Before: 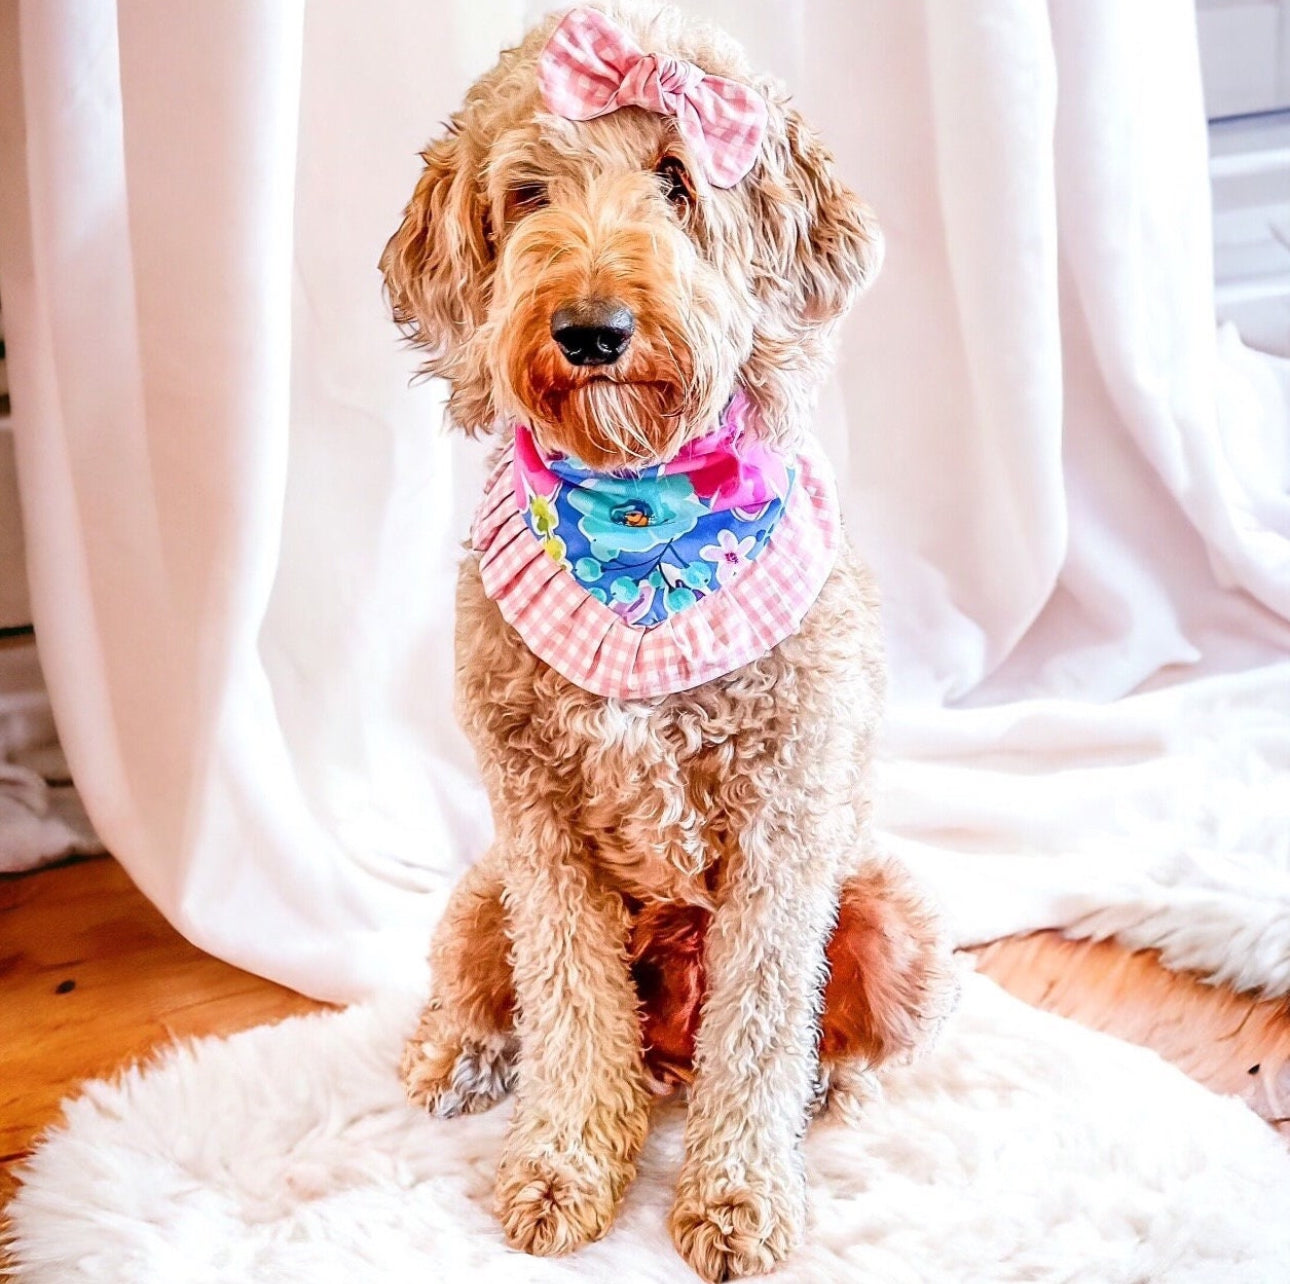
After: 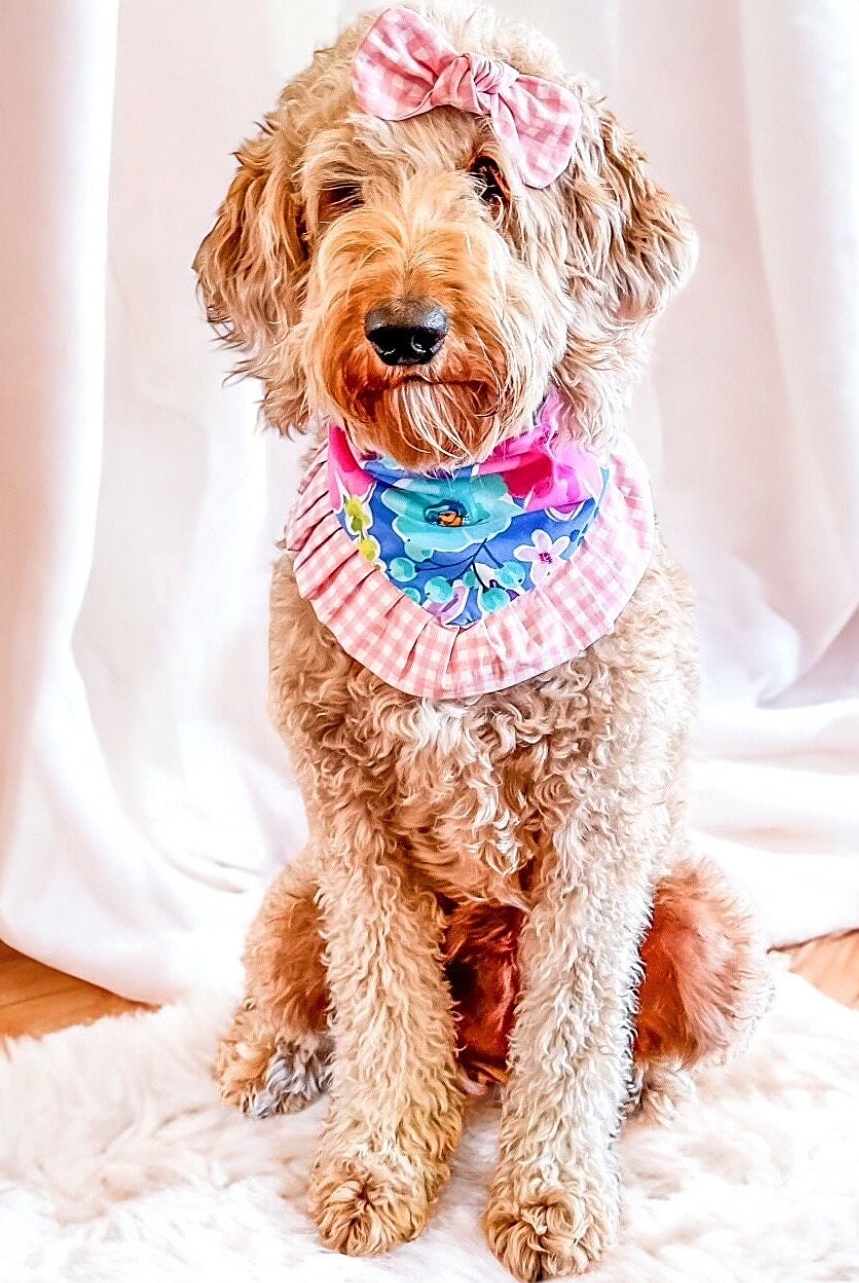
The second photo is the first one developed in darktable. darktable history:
crop and rotate: left 14.471%, right 18.887%
sharpen: amount 0.213
